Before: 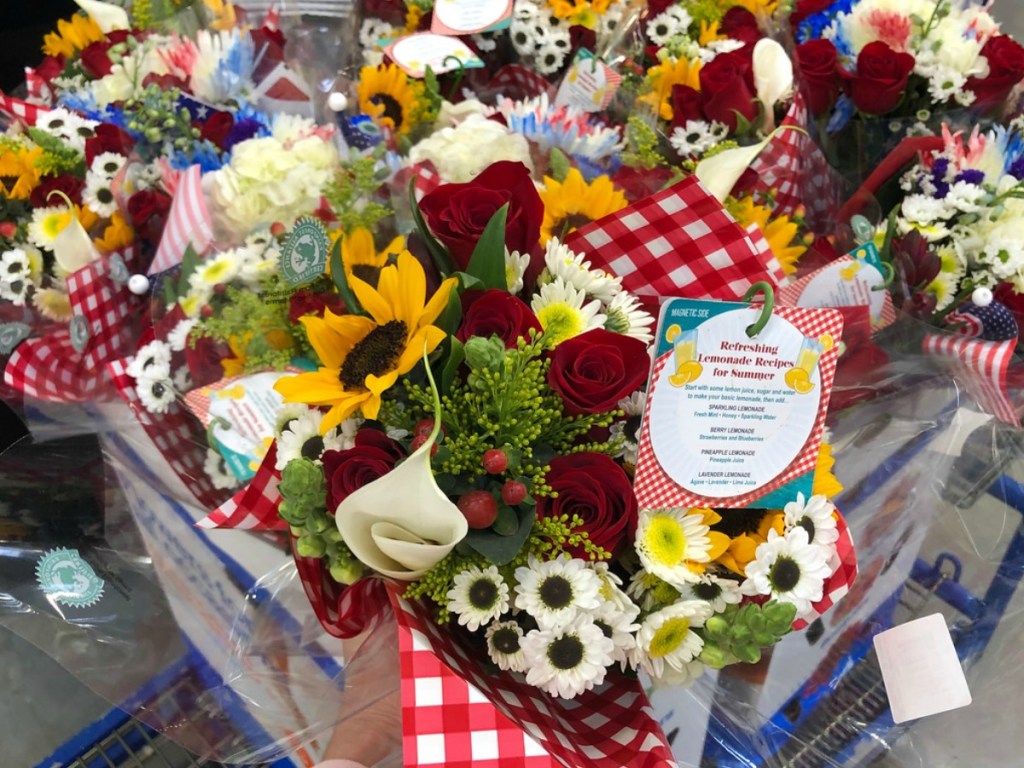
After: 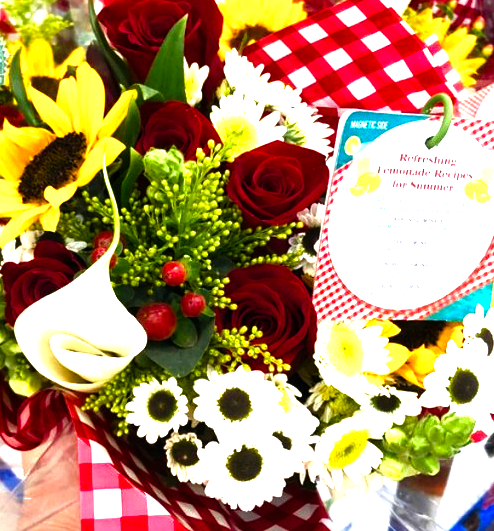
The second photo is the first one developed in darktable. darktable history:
crop: left 31.372%, top 24.582%, right 20.29%, bottom 6.245%
color balance rgb: perceptual saturation grading › global saturation 20%, perceptual saturation grading › highlights -50.511%, perceptual saturation grading › shadows 31.218%, perceptual brilliance grading › global brilliance -4.178%, perceptual brilliance grading › highlights 24.491%, perceptual brilliance grading › mid-tones 7.336%, perceptual brilliance grading › shadows -4.881%, global vibrance 25.055%, contrast 19.953%
levels: levels [0, 0.352, 0.703]
